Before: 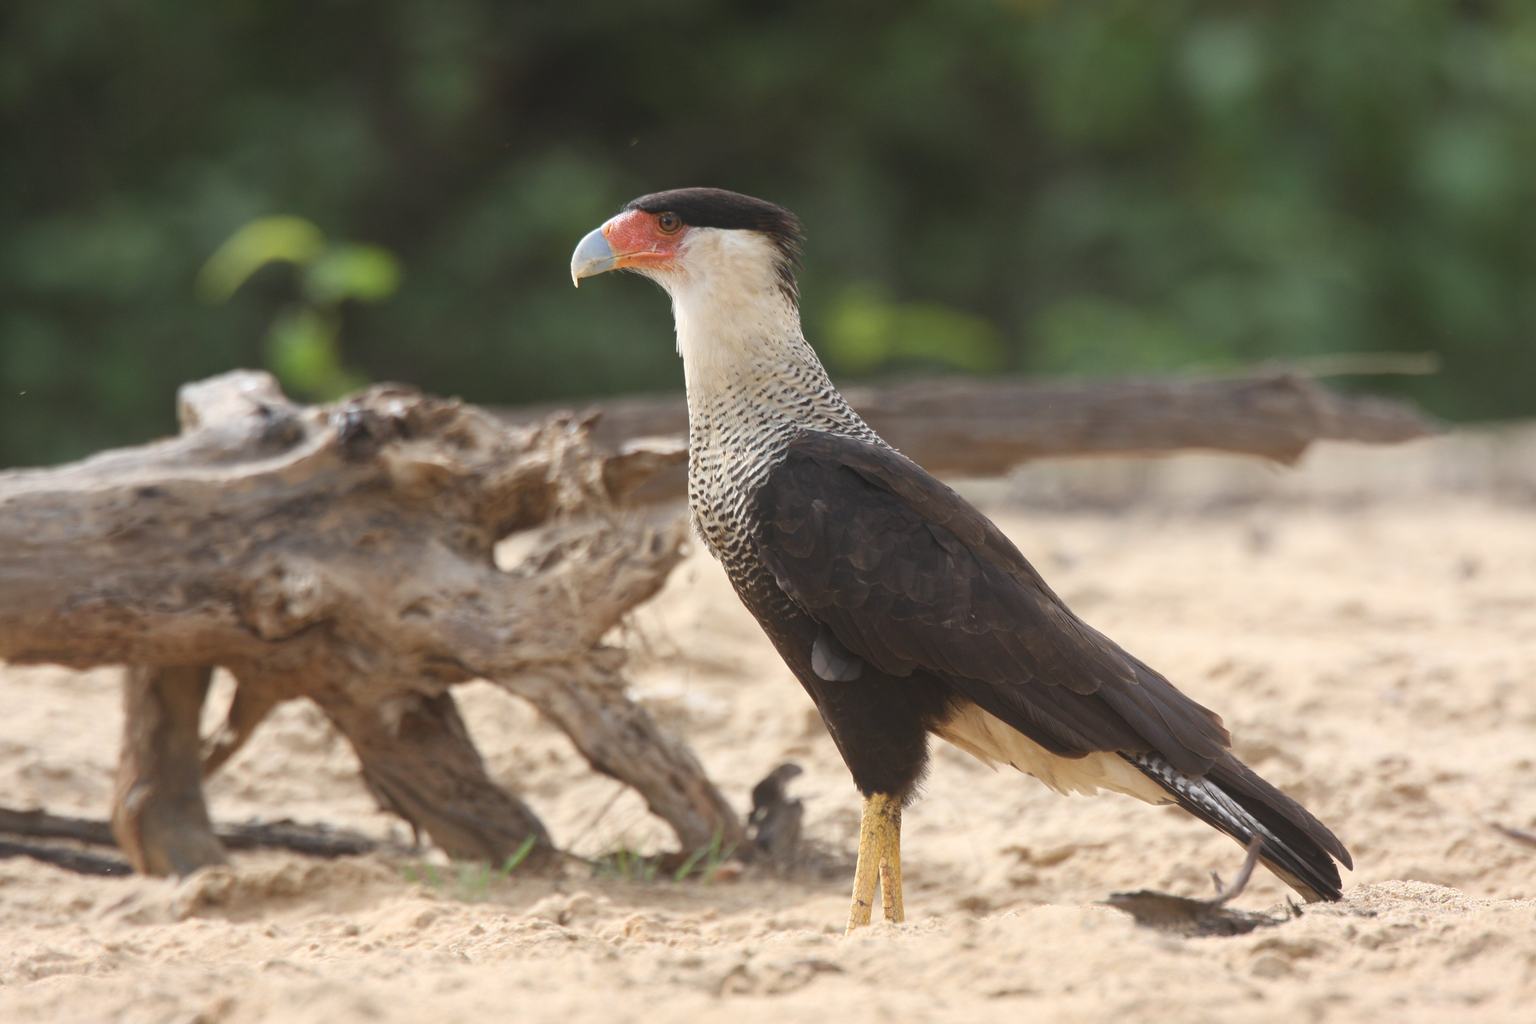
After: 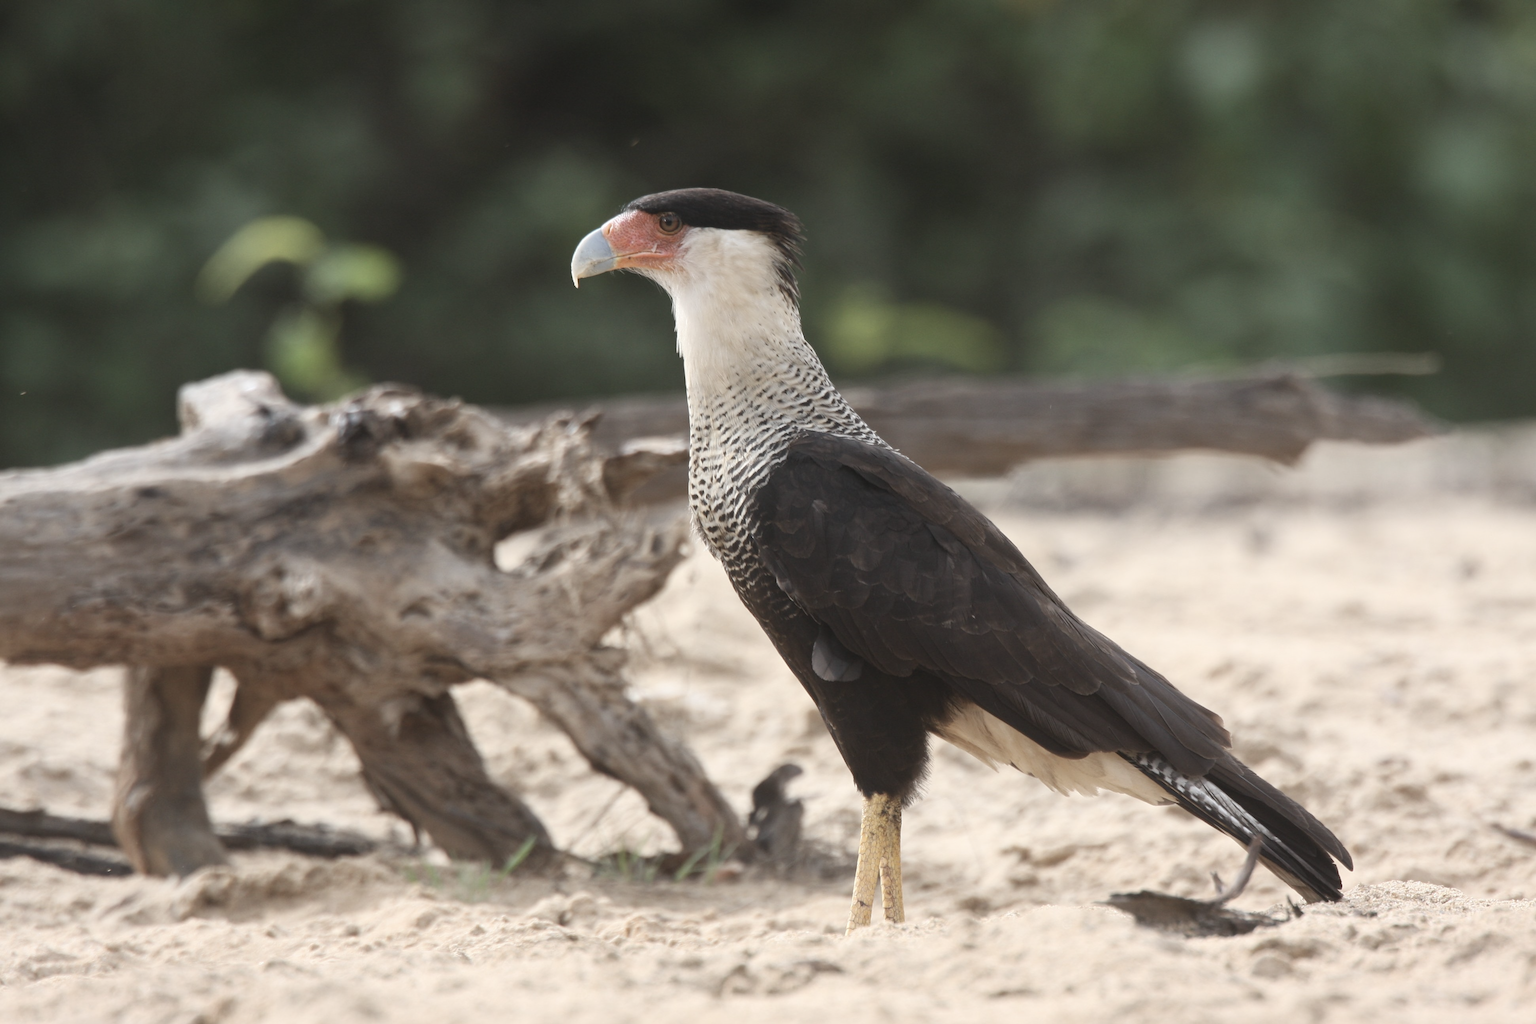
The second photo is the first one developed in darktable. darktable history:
contrast brightness saturation: contrast 0.102, saturation -0.372
